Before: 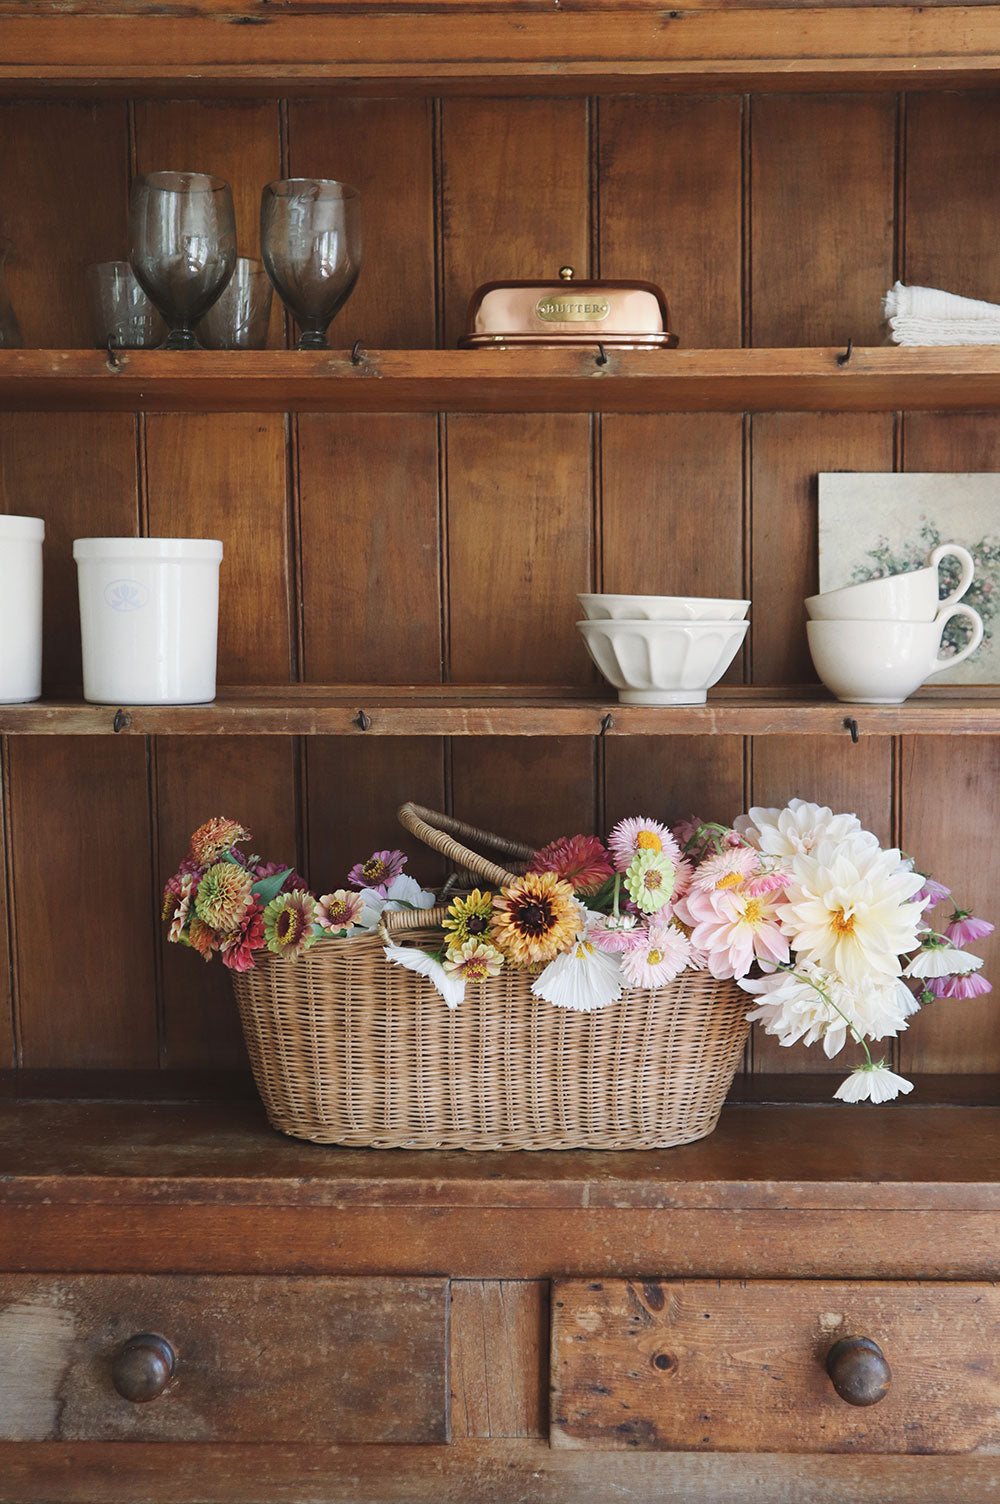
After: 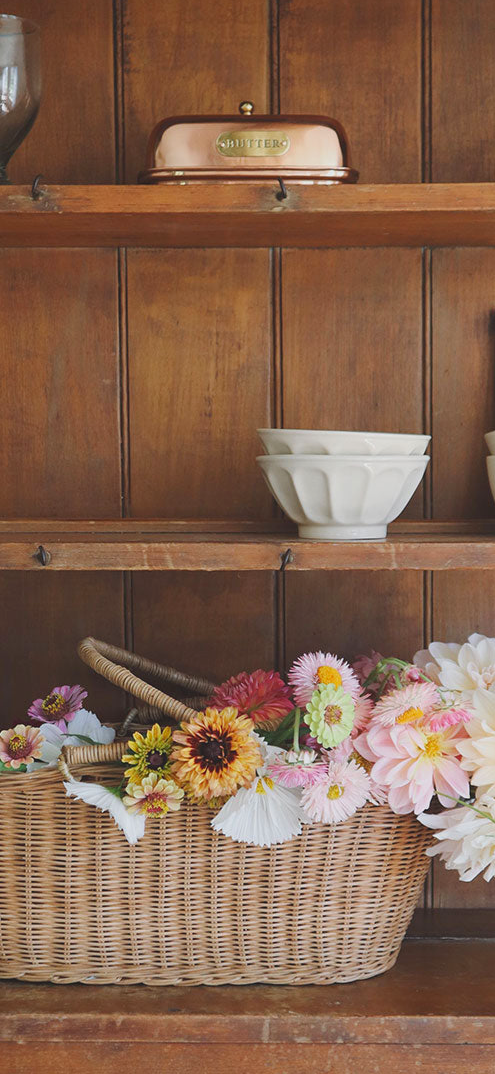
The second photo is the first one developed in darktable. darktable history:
lowpass: radius 0.1, contrast 0.85, saturation 1.1, unbound 0
crop: left 32.075%, top 10.976%, right 18.355%, bottom 17.596%
